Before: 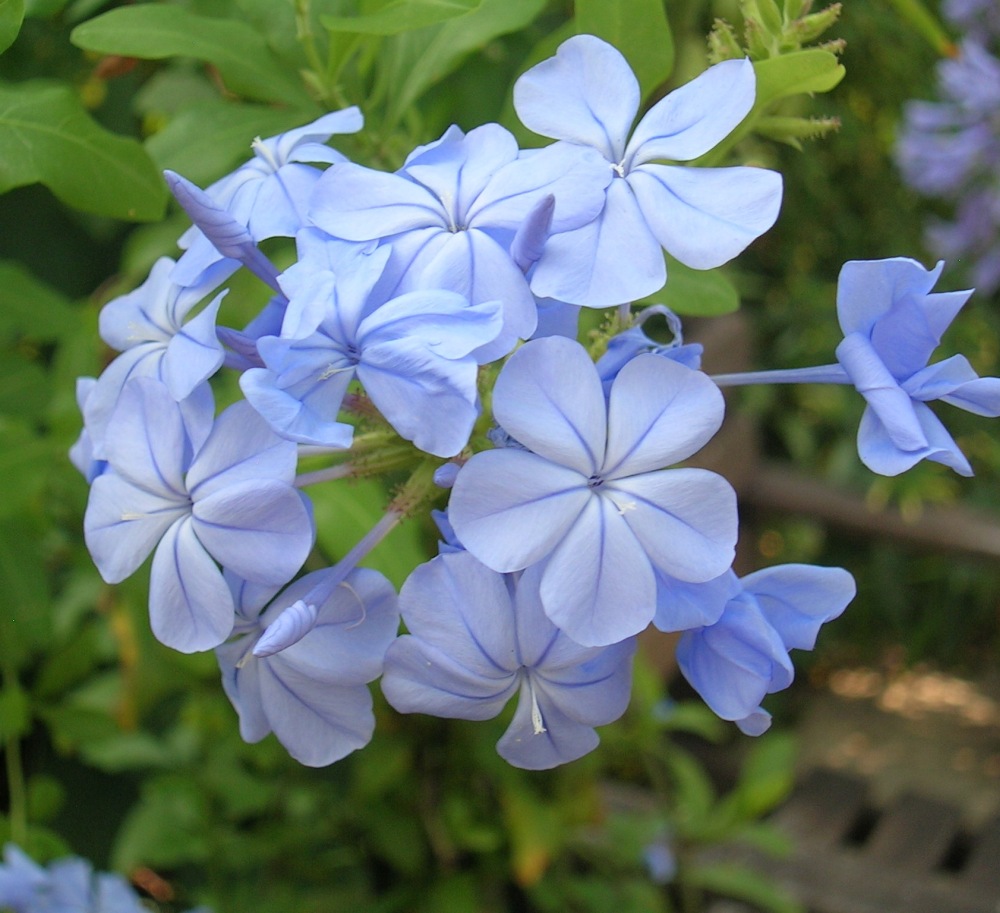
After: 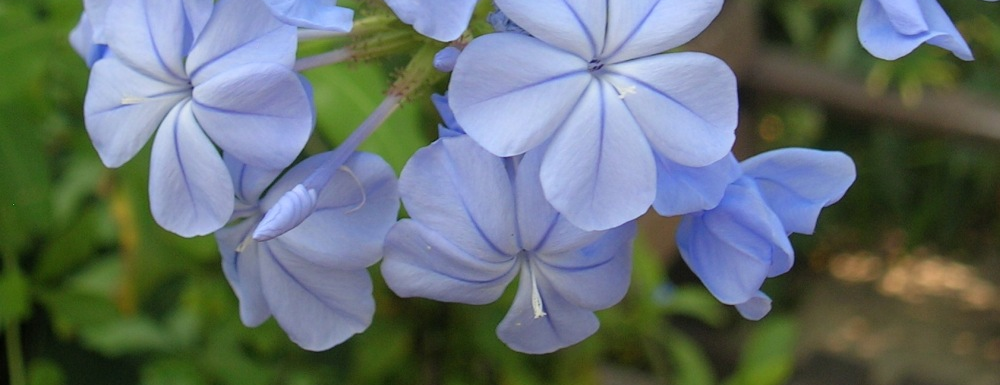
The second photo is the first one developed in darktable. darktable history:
crop: top 45.585%, bottom 12.195%
